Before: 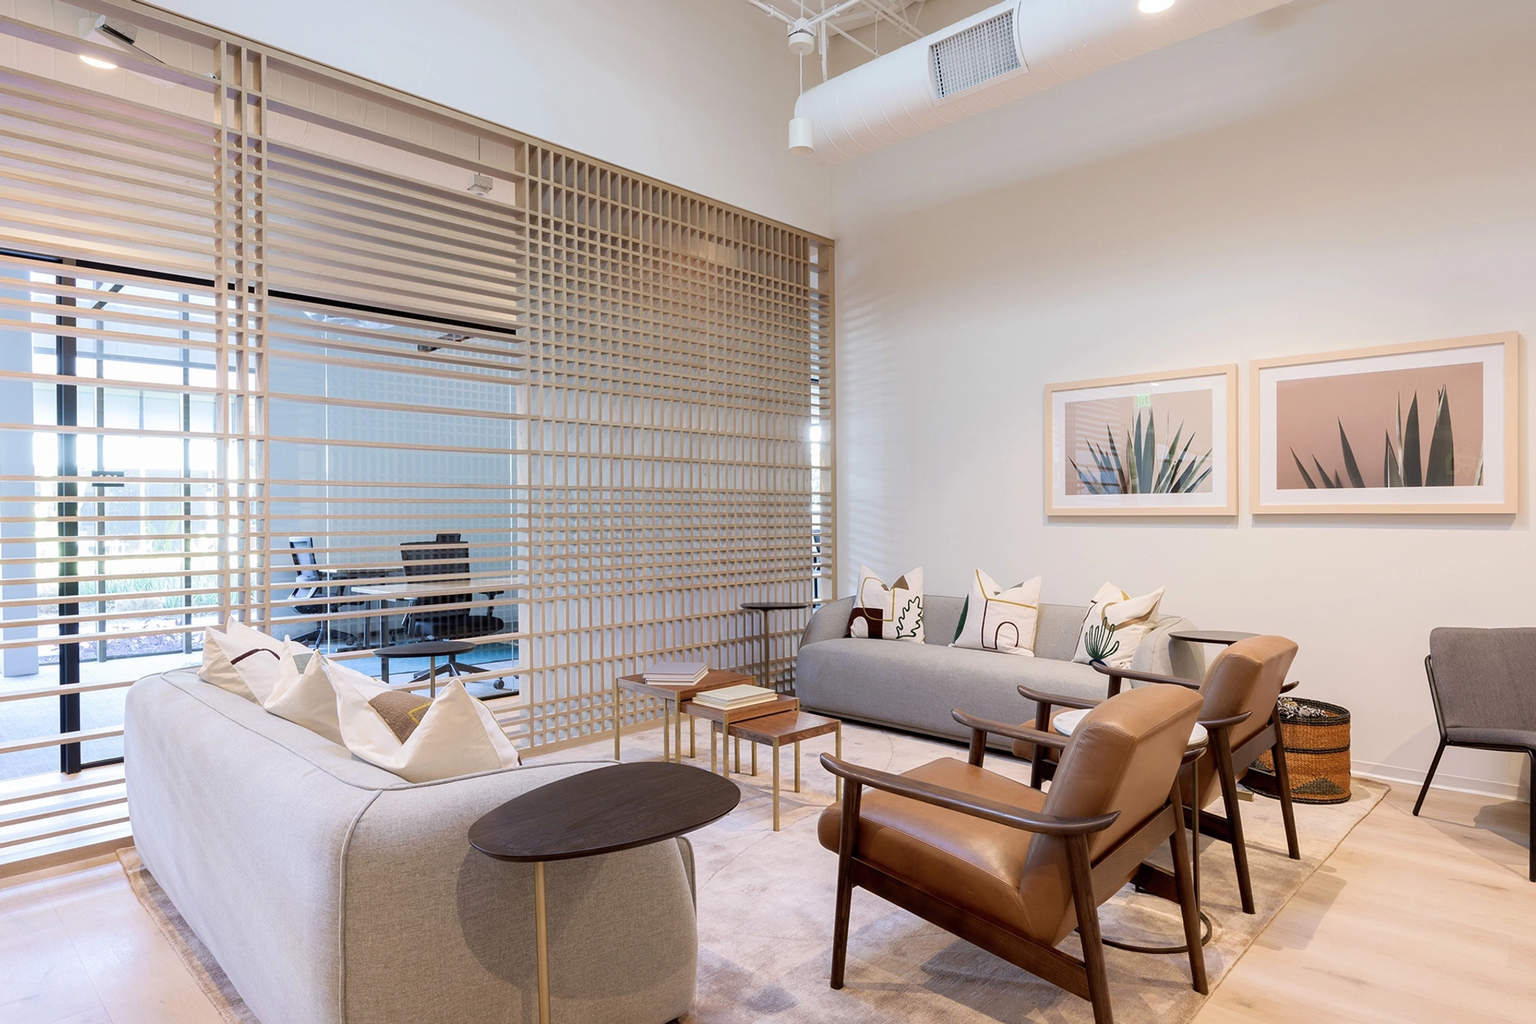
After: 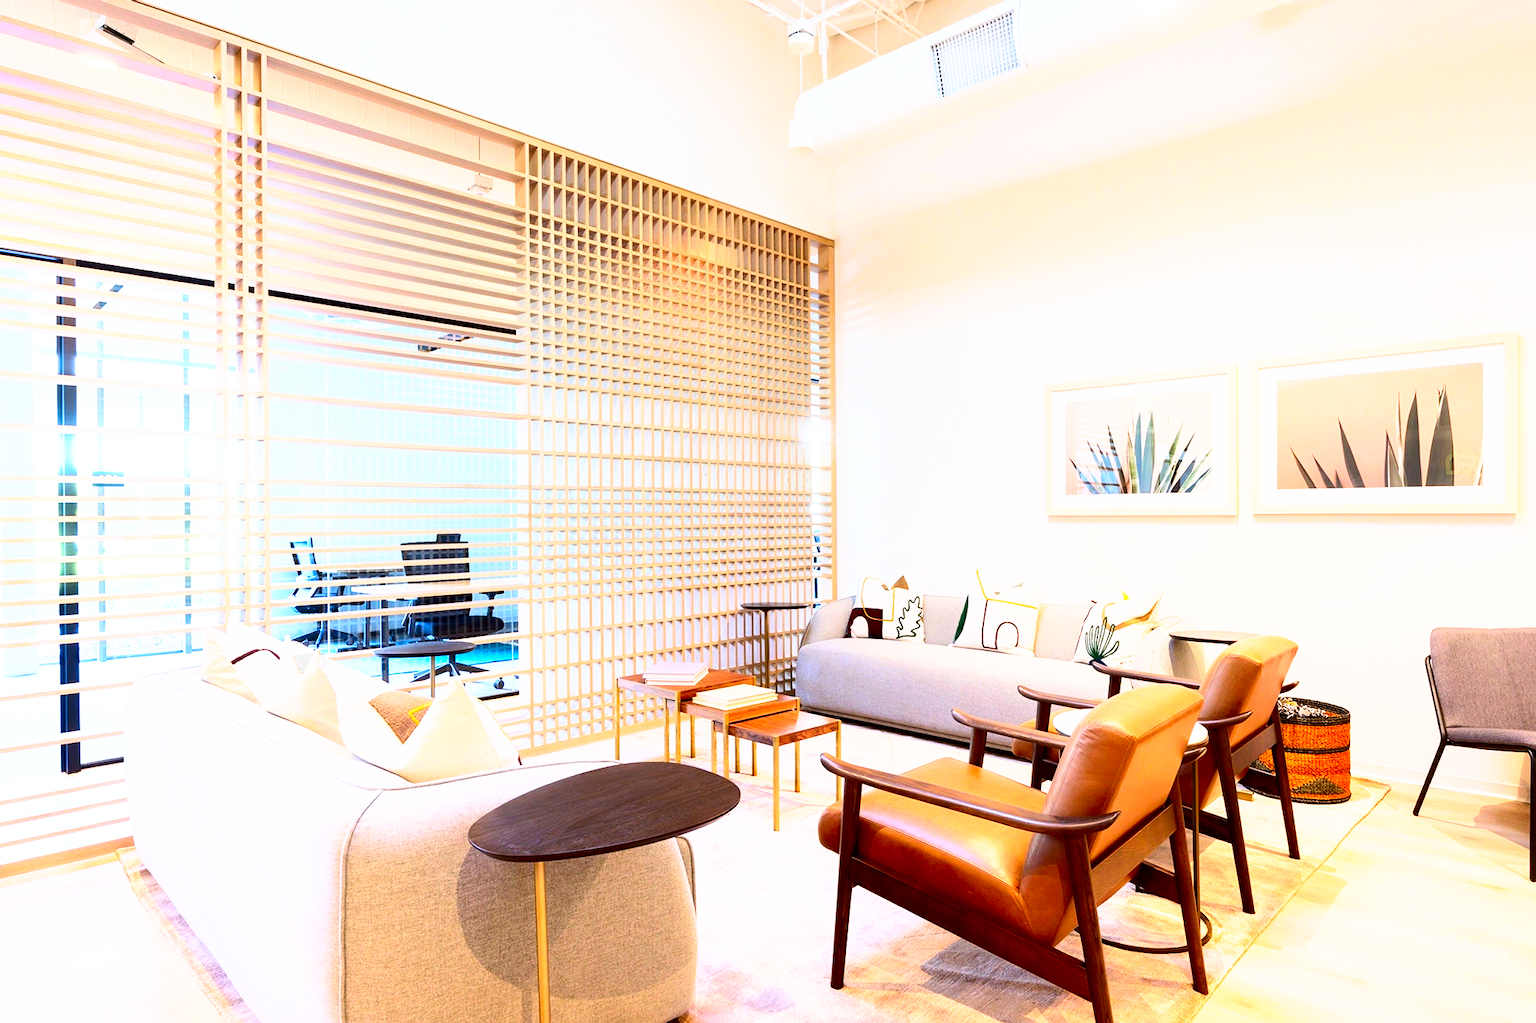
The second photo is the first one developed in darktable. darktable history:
base curve: curves: ch0 [(0, 0) (0.495, 0.917) (1, 1)], preserve colors none
contrast brightness saturation: contrast 0.269, brightness 0.01, saturation 0.877
